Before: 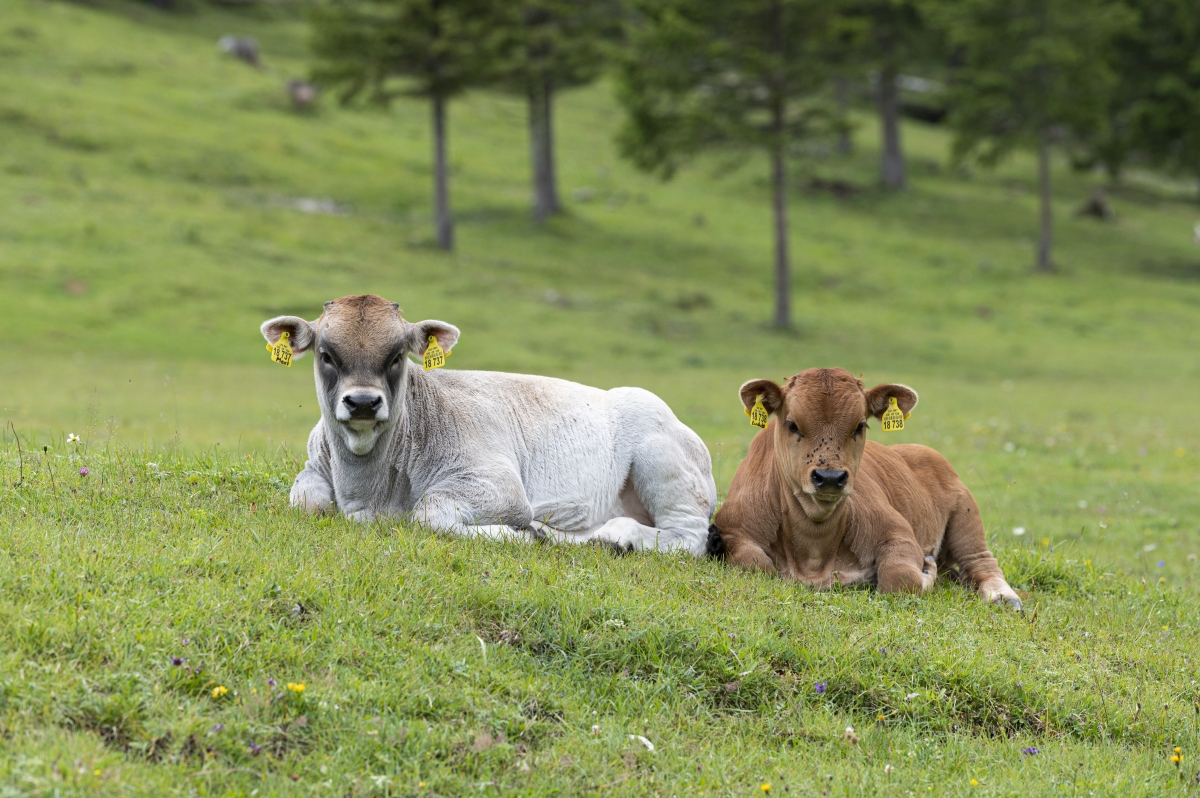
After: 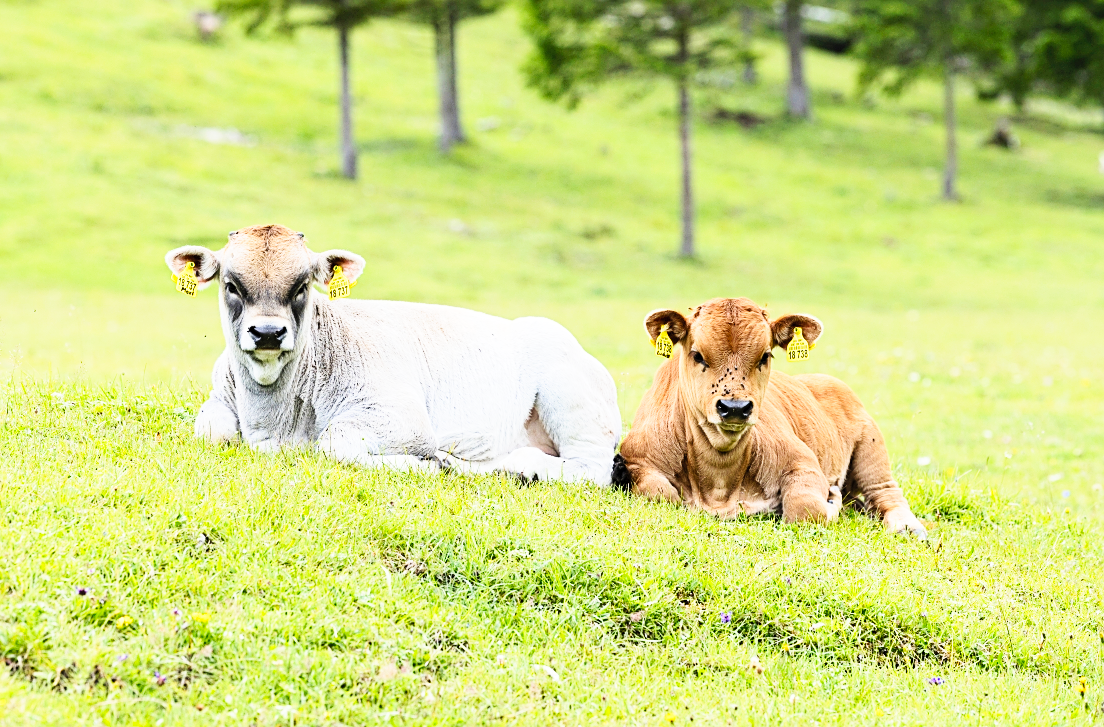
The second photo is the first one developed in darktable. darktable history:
crop and rotate: left 7.997%, top 8.825%
sharpen: amount 0.49
base curve: curves: ch0 [(0, 0) (0, 0.001) (0.001, 0.001) (0.004, 0.002) (0.007, 0.004) (0.015, 0.013) (0.033, 0.045) (0.052, 0.096) (0.075, 0.17) (0.099, 0.241) (0.163, 0.42) (0.219, 0.55) (0.259, 0.616) (0.327, 0.722) (0.365, 0.765) (0.522, 0.873) (0.547, 0.881) (0.689, 0.919) (0.826, 0.952) (1, 1)], preserve colors none
contrast brightness saturation: contrast 0.195, brightness 0.163, saturation 0.225
